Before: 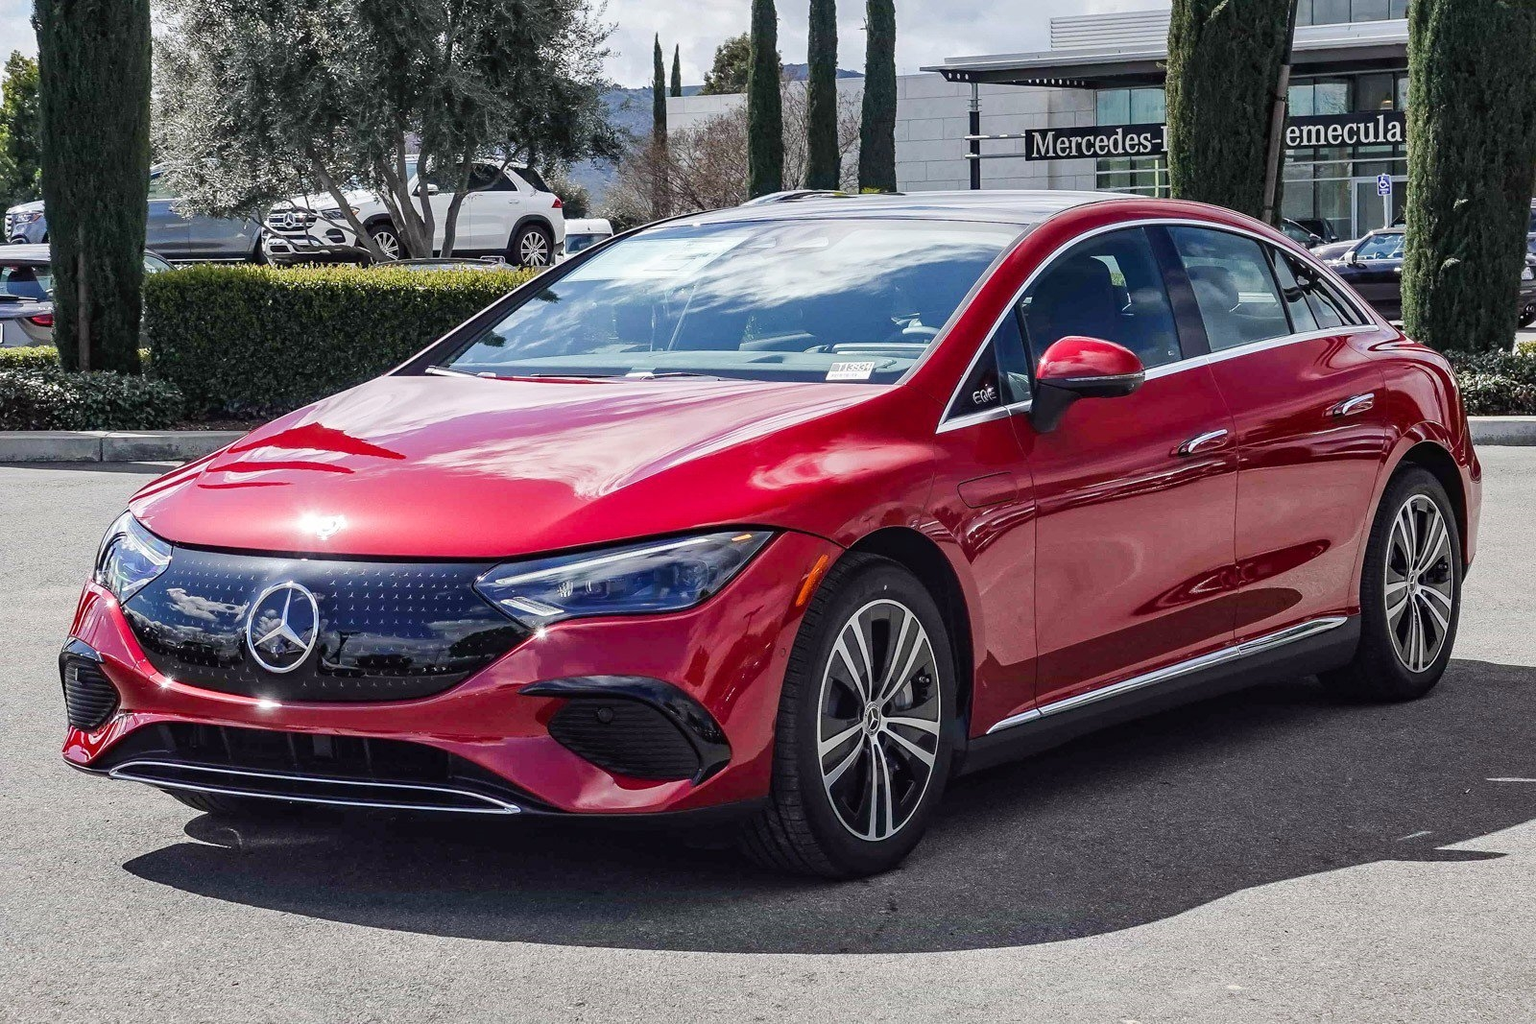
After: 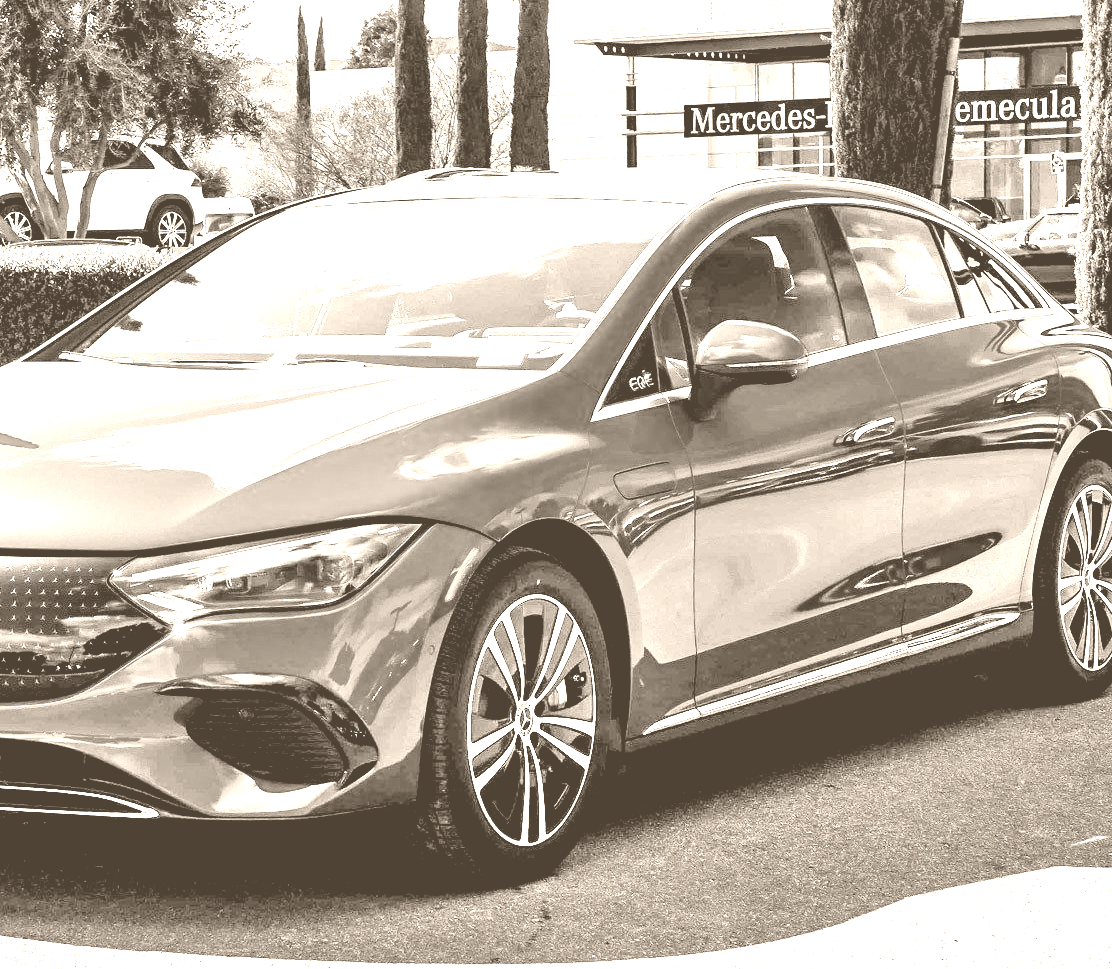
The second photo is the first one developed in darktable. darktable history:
exposure: black level correction 0.012, compensate highlight preservation false
shadows and highlights: radius 110.86, shadows 51.09, white point adjustment 9.16, highlights -4.17, highlights color adjustment 32.2%, soften with gaussian
contrast brightness saturation: contrast 0.2, brightness 0.2, saturation 0.8
crop and rotate: left 24.034%, top 2.838%, right 6.406%, bottom 6.299%
color zones: curves: ch0 [(0.068, 0.464) (0.25, 0.5) (0.48, 0.508) (0.75, 0.536) (0.886, 0.476) (0.967, 0.456)]; ch1 [(0.066, 0.456) (0.25, 0.5) (0.616, 0.508) (0.746, 0.56) (0.934, 0.444)]
colorize: hue 34.49°, saturation 35.33%, source mix 100%, version 1
white balance: red 0.98, blue 1.034
